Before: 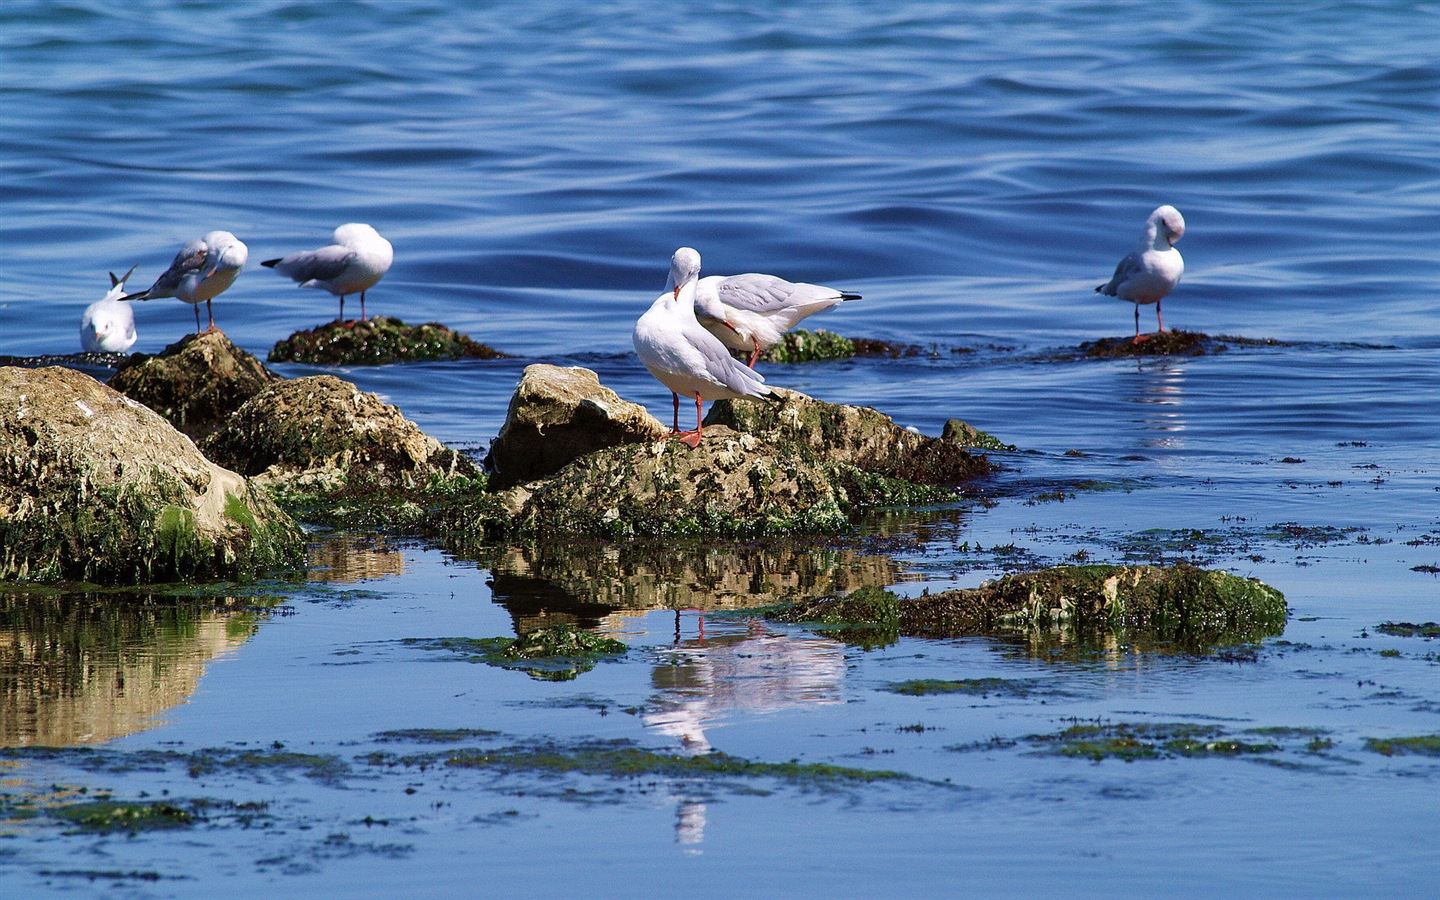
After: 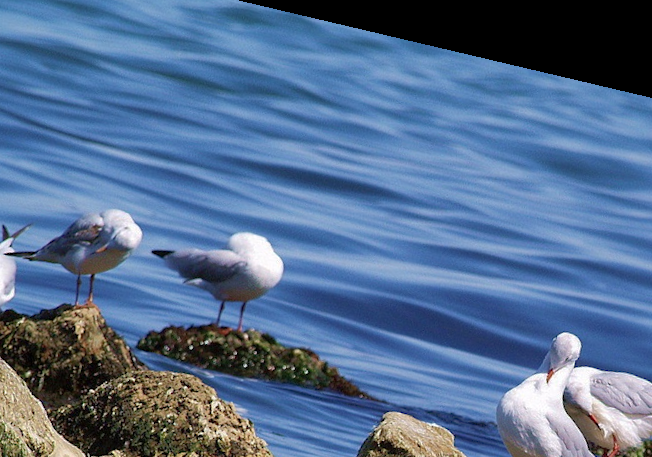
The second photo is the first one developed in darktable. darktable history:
contrast brightness saturation: saturation -0.05
local contrast: mode bilateral grid, contrast 10, coarseness 25, detail 110%, midtone range 0.2
rotate and perspective: rotation 13.27°, automatic cropping off
shadows and highlights: on, module defaults
crop: left 15.452%, top 5.459%, right 43.956%, bottom 56.62%
